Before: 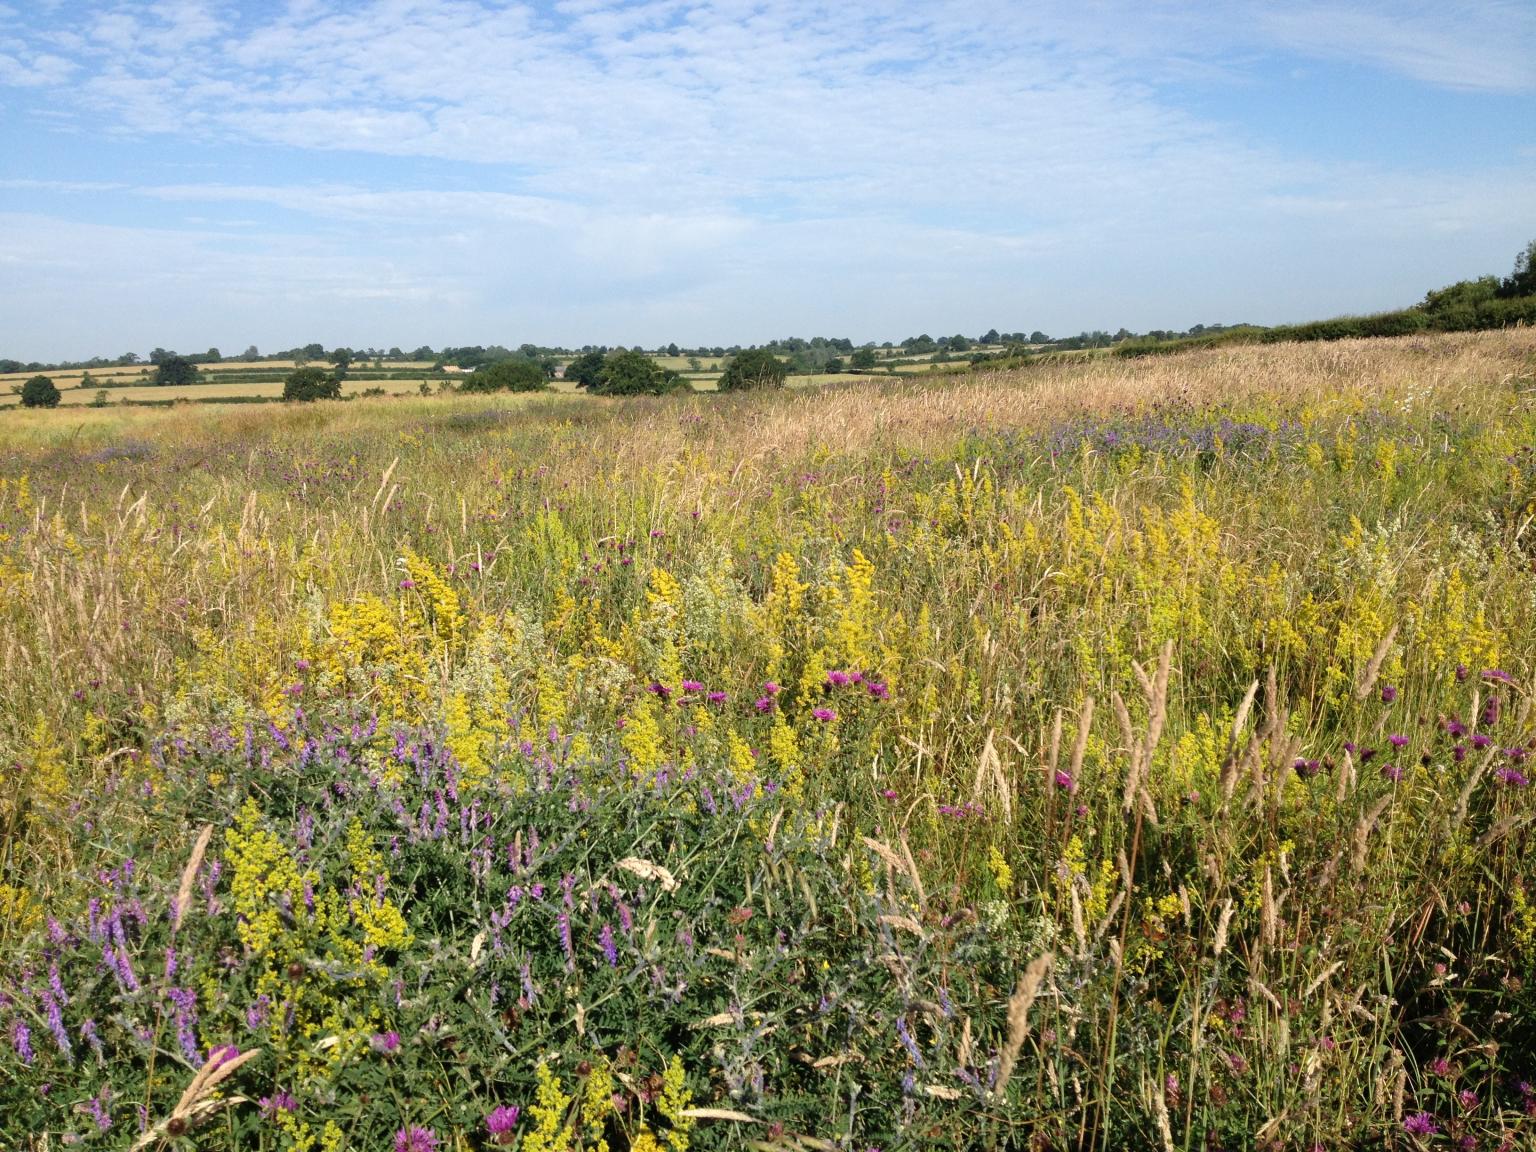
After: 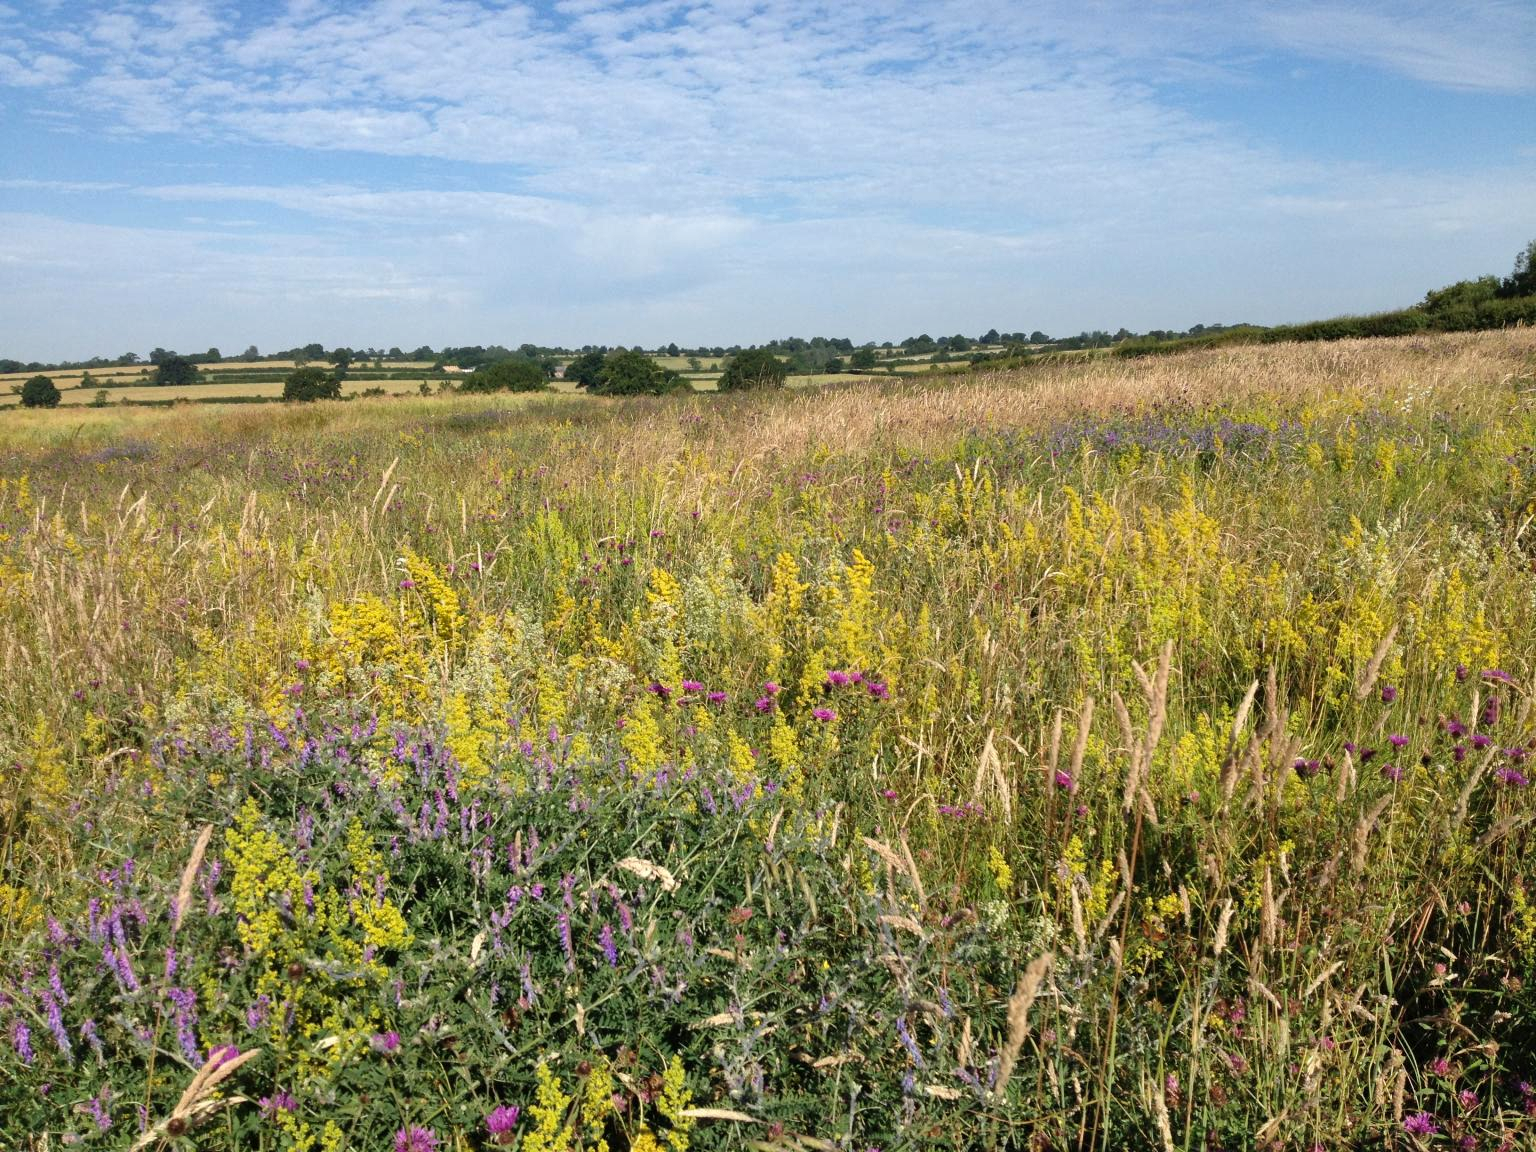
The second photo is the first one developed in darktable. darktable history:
levels: mode automatic
shadows and highlights: low approximation 0.01, soften with gaussian
